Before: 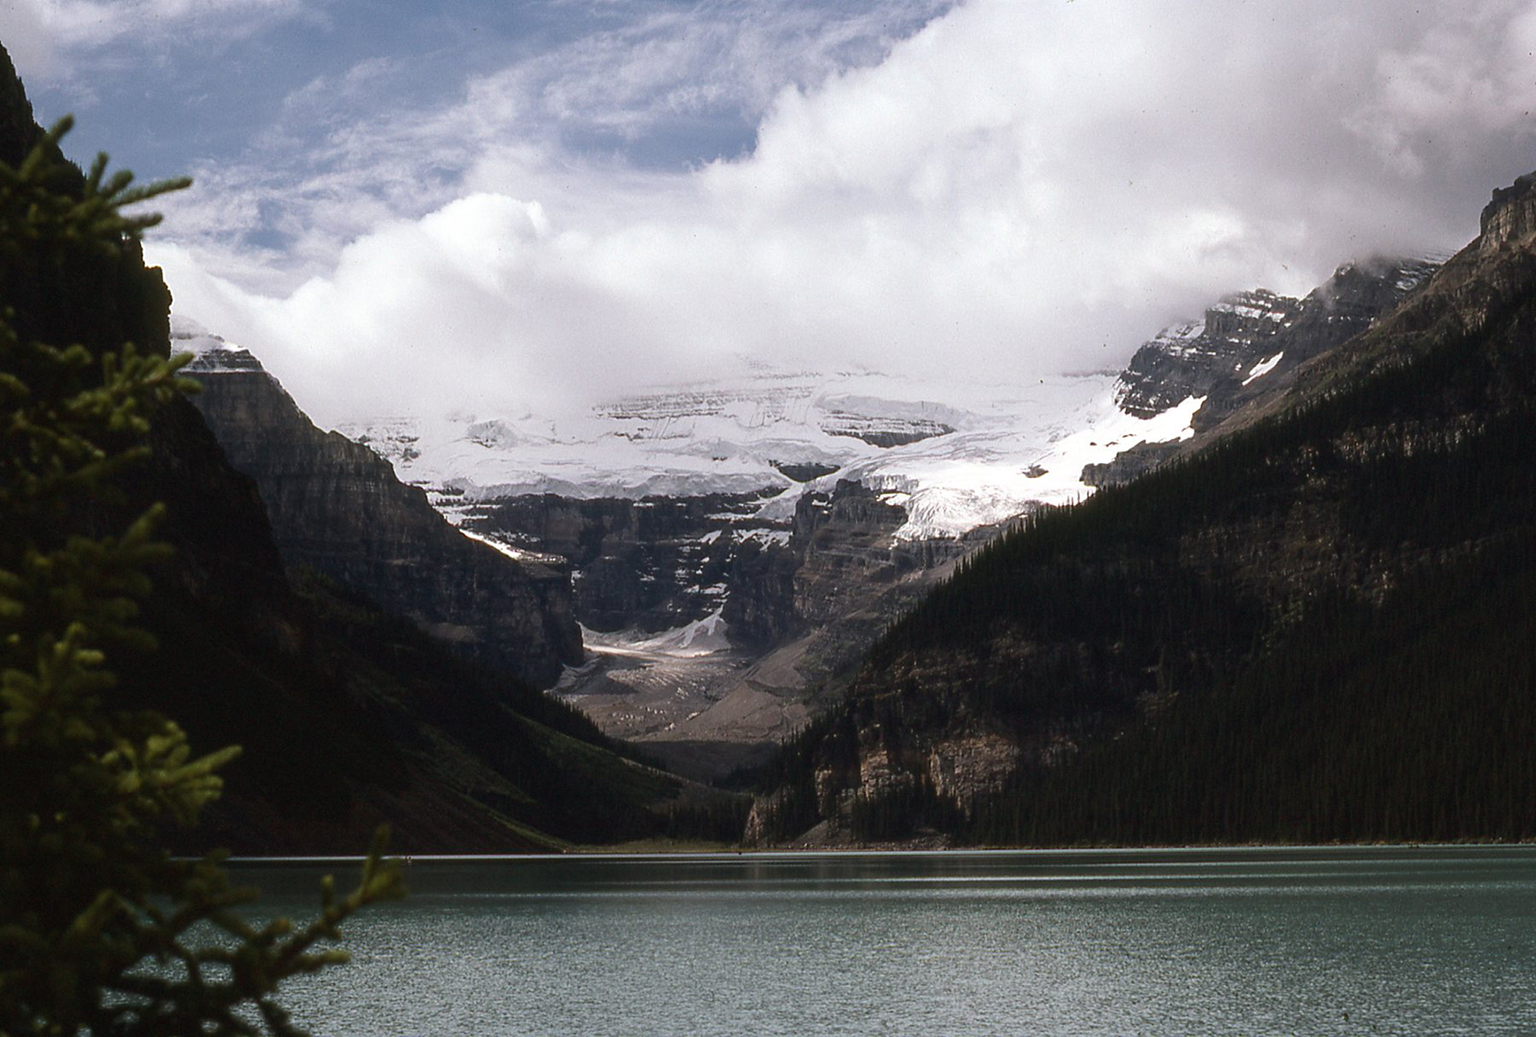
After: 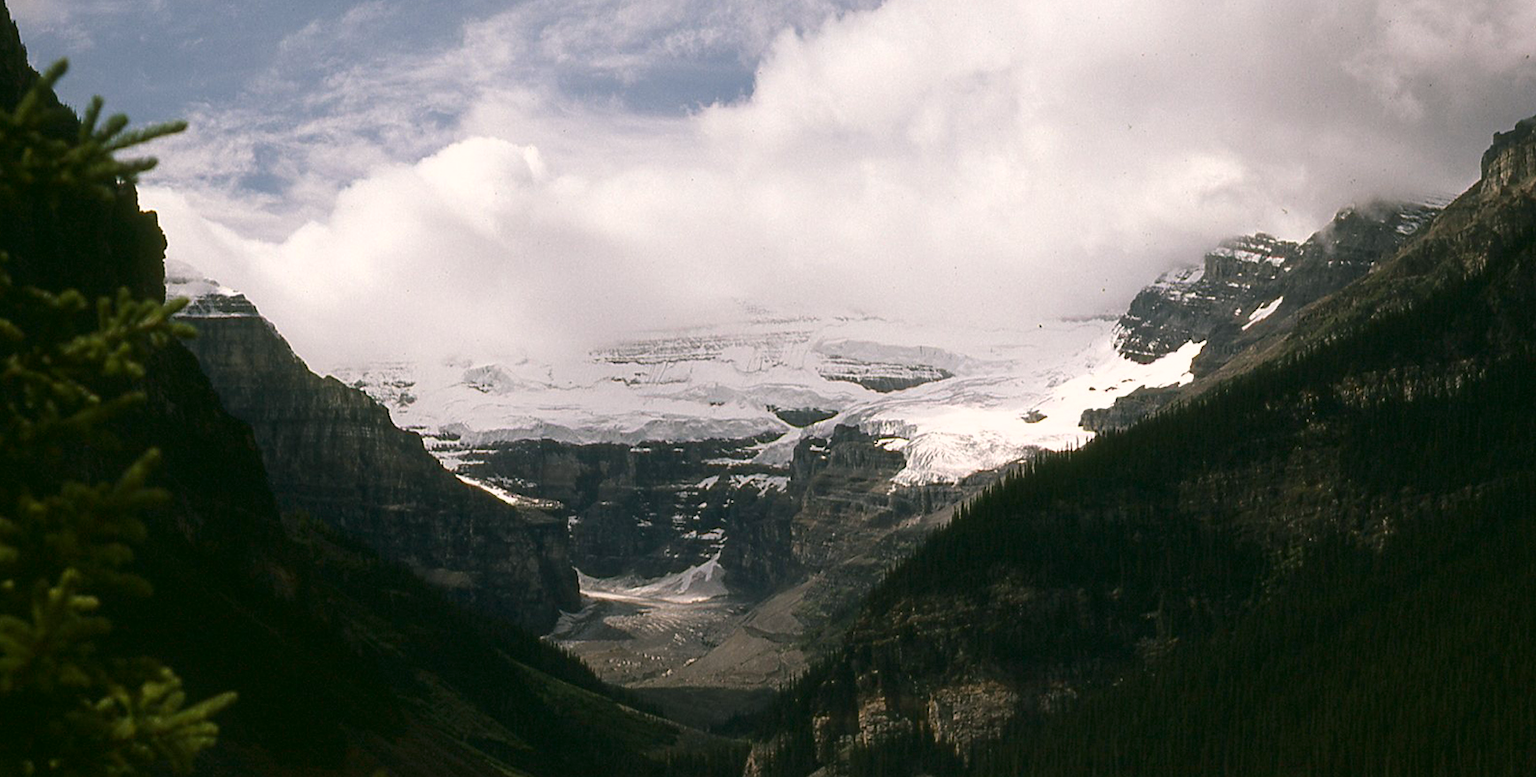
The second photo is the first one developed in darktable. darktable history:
contrast equalizer: y [[0.5, 0.5, 0.468, 0.5, 0.5, 0.5], [0.5 ×6], [0.5 ×6], [0 ×6], [0 ×6]]
crop: left 0.387%, top 5.469%, bottom 19.809%
color correction: highlights a* 4.02, highlights b* 4.98, shadows a* -7.55, shadows b* 4.98
